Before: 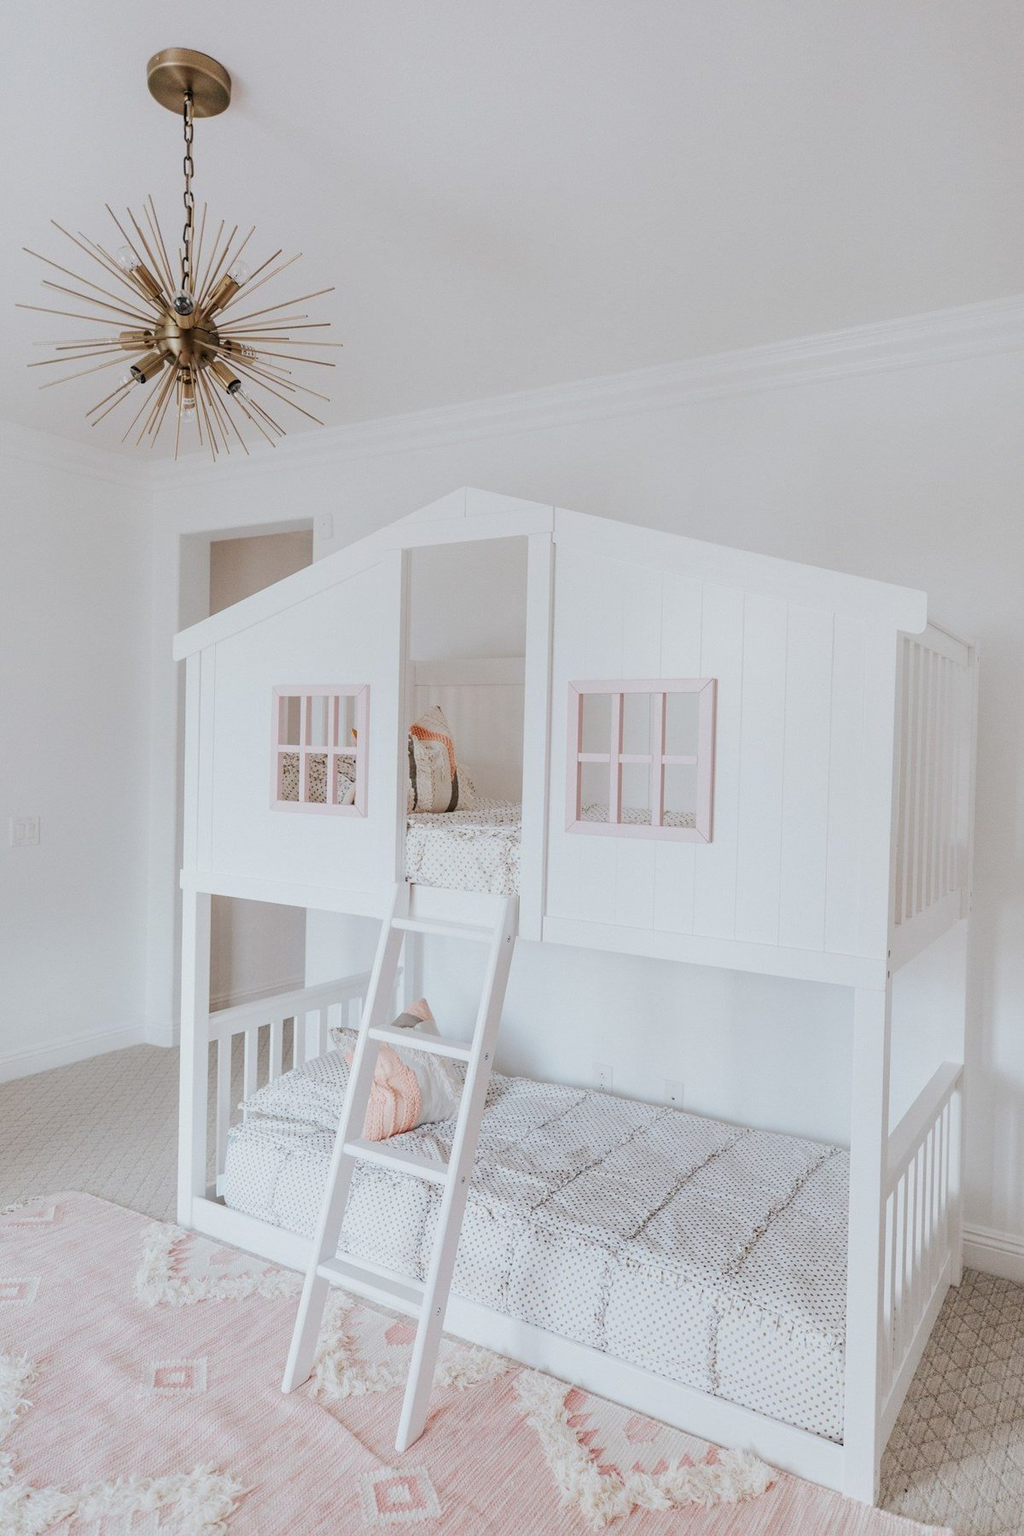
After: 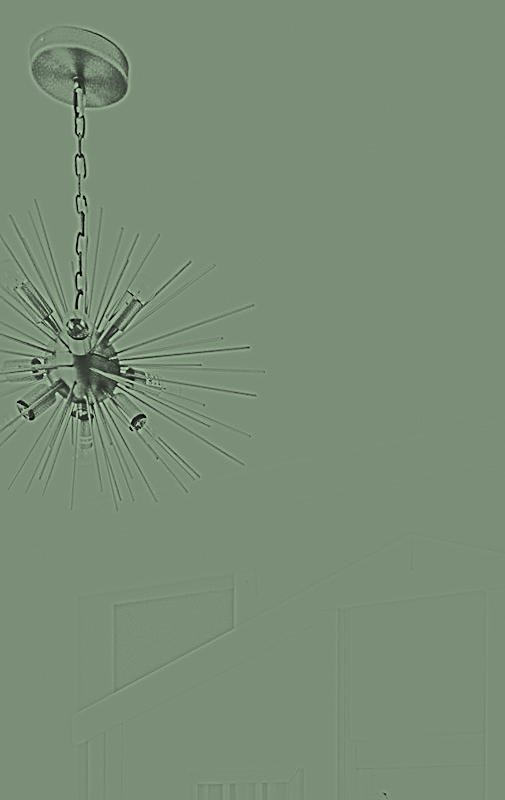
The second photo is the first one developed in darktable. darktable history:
rotate and perspective: rotation -1°, crop left 0.011, crop right 0.989, crop top 0.025, crop bottom 0.975
color correction: highlights a* -10.77, highlights b* 9.8, saturation 1.72
highpass: sharpness 9.84%, contrast boost 9.94%
exposure: black level correction 0.1, exposure -0.092 EV, compensate highlight preservation false
crop and rotate: left 10.817%, top 0.062%, right 47.194%, bottom 53.626%
sharpen: on, module defaults
color balance rgb: linear chroma grading › shadows -2.2%, linear chroma grading › highlights -15%, linear chroma grading › global chroma -10%, linear chroma grading › mid-tones -10%, perceptual saturation grading › global saturation 45%, perceptual saturation grading › highlights -50%, perceptual saturation grading › shadows 30%, perceptual brilliance grading › global brilliance 18%, global vibrance 45%
shadows and highlights: on, module defaults
